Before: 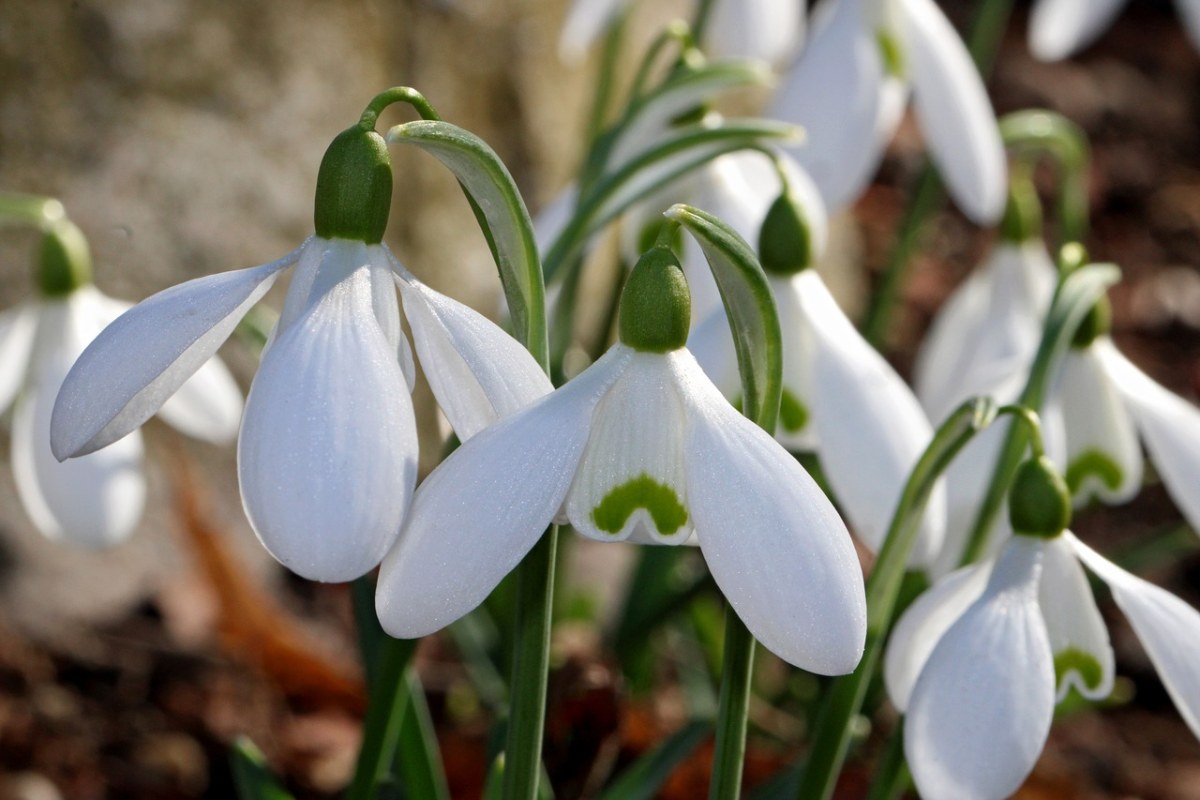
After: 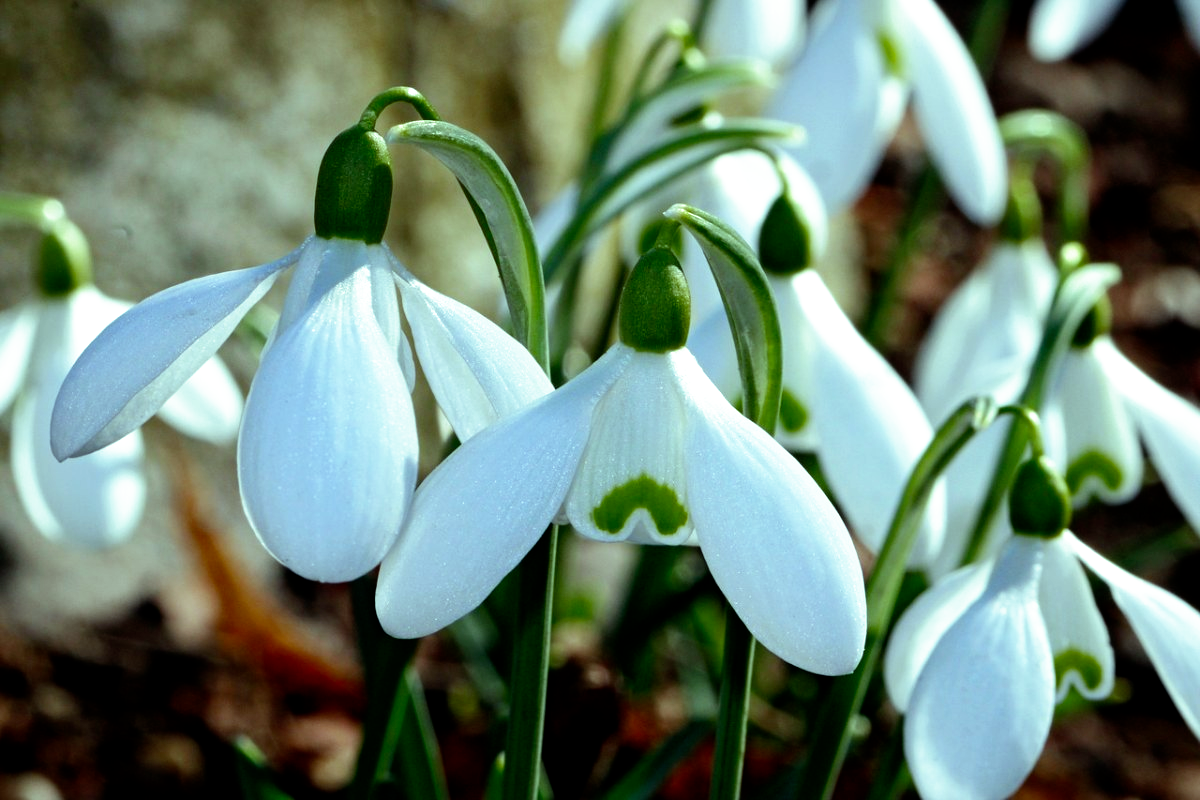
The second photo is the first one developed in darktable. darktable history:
filmic rgb: black relative exposure -8.7 EV, white relative exposure 2.7 EV, threshold 3 EV, target black luminance 0%, hardness 6.25, latitude 76.53%, contrast 1.326, shadows ↔ highlights balance -0.349%, preserve chrominance no, color science v4 (2020), enable highlight reconstruction true
color balance: mode lift, gamma, gain (sRGB), lift [0.997, 0.979, 1.021, 1.011], gamma [1, 1.084, 0.916, 0.998], gain [1, 0.87, 1.13, 1.101], contrast 4.55%, contrast fulcrum 38.24%, output saturation 104.09%
